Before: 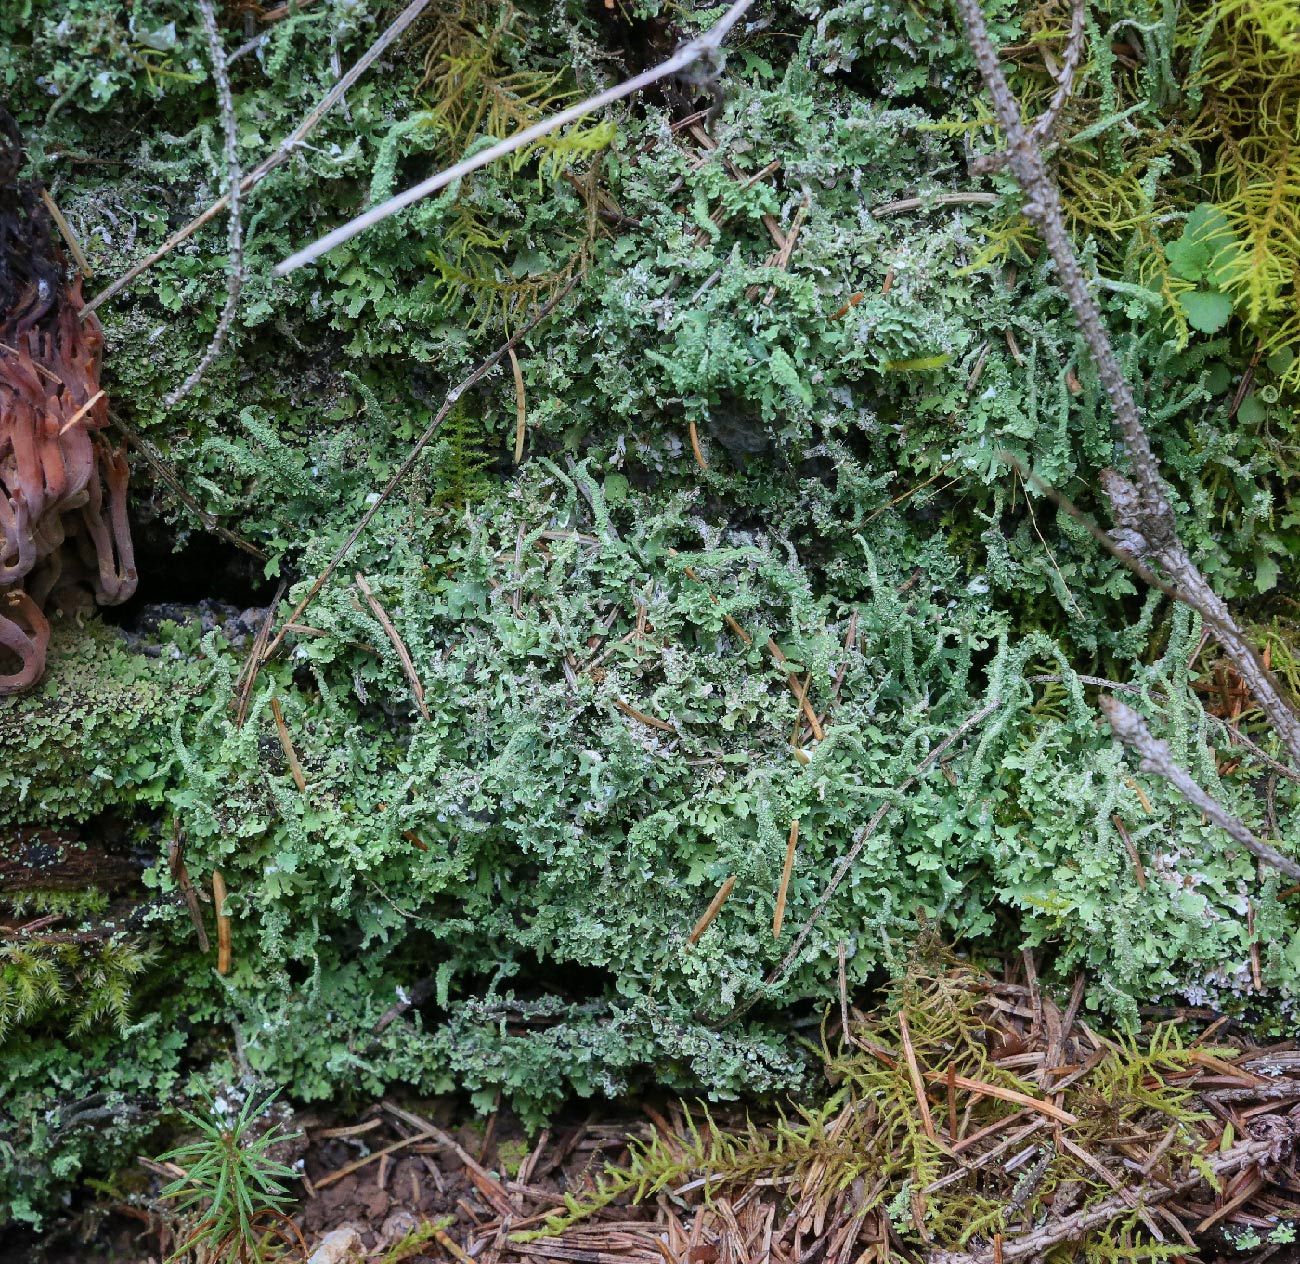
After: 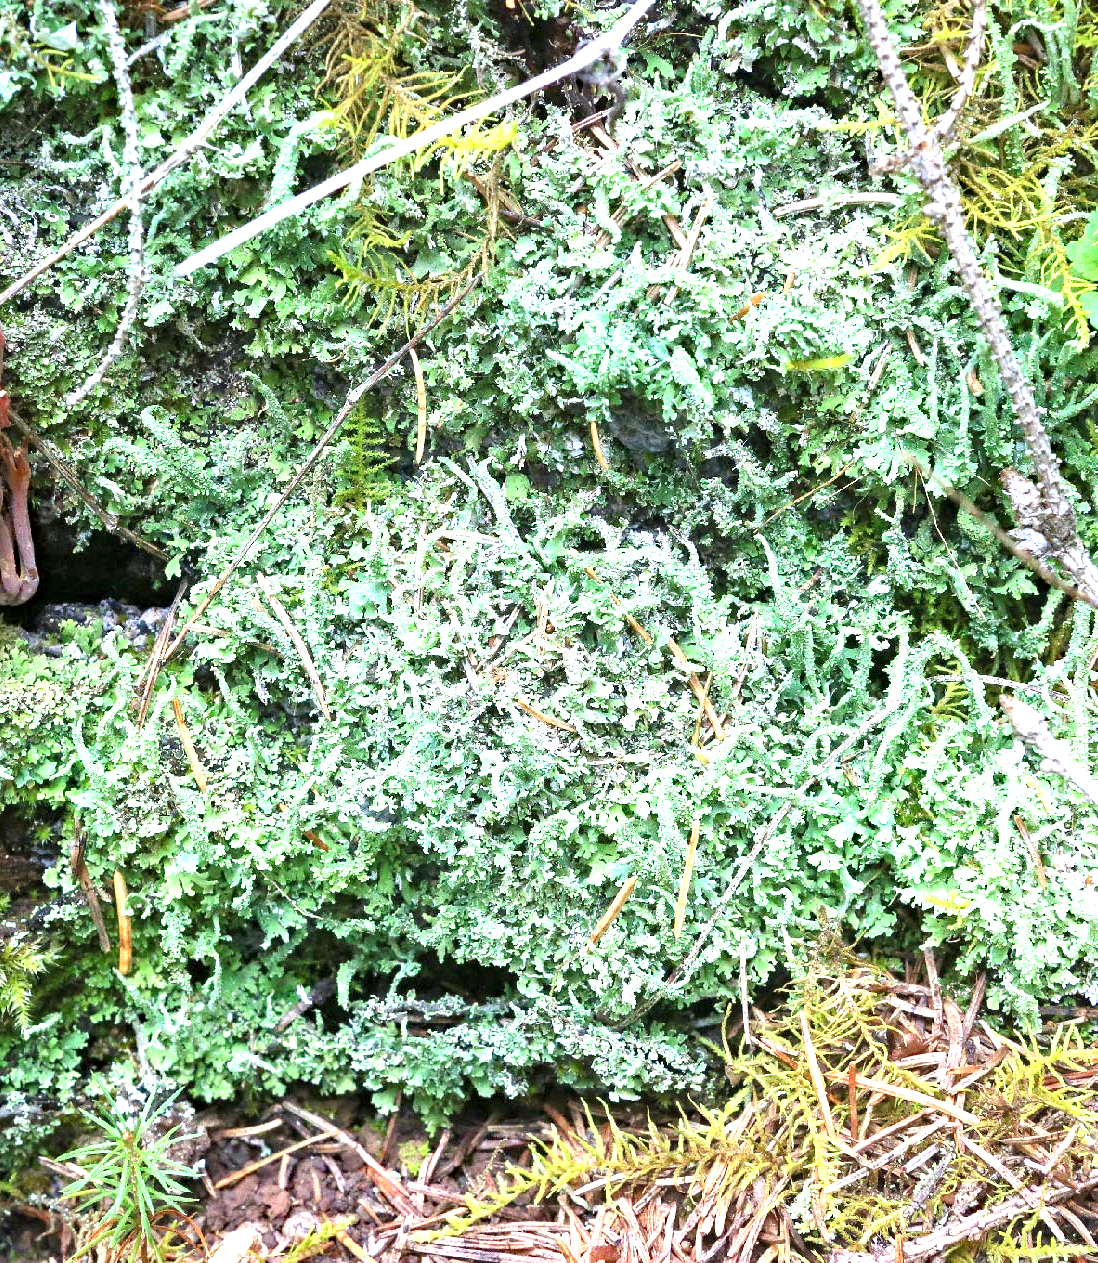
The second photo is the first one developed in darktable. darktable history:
exposure: black level correction 0, exposure 1.936 EV, compensate exposure bias true, compensate highlight preservation false
haze removal: strength 0.294, distance 0.247, compatibility mode true, adaptive false
crop: left 7.692%, right 7.81%
